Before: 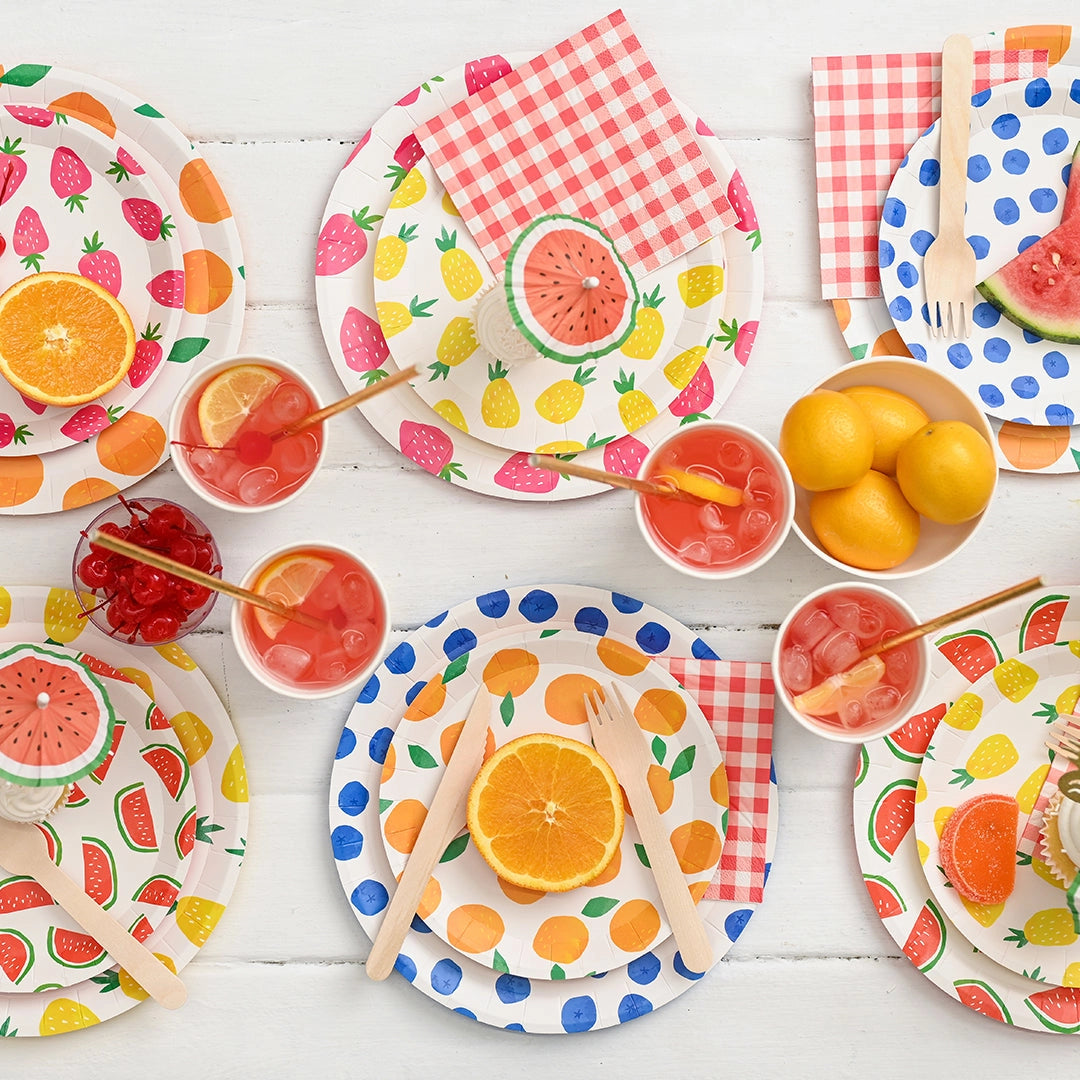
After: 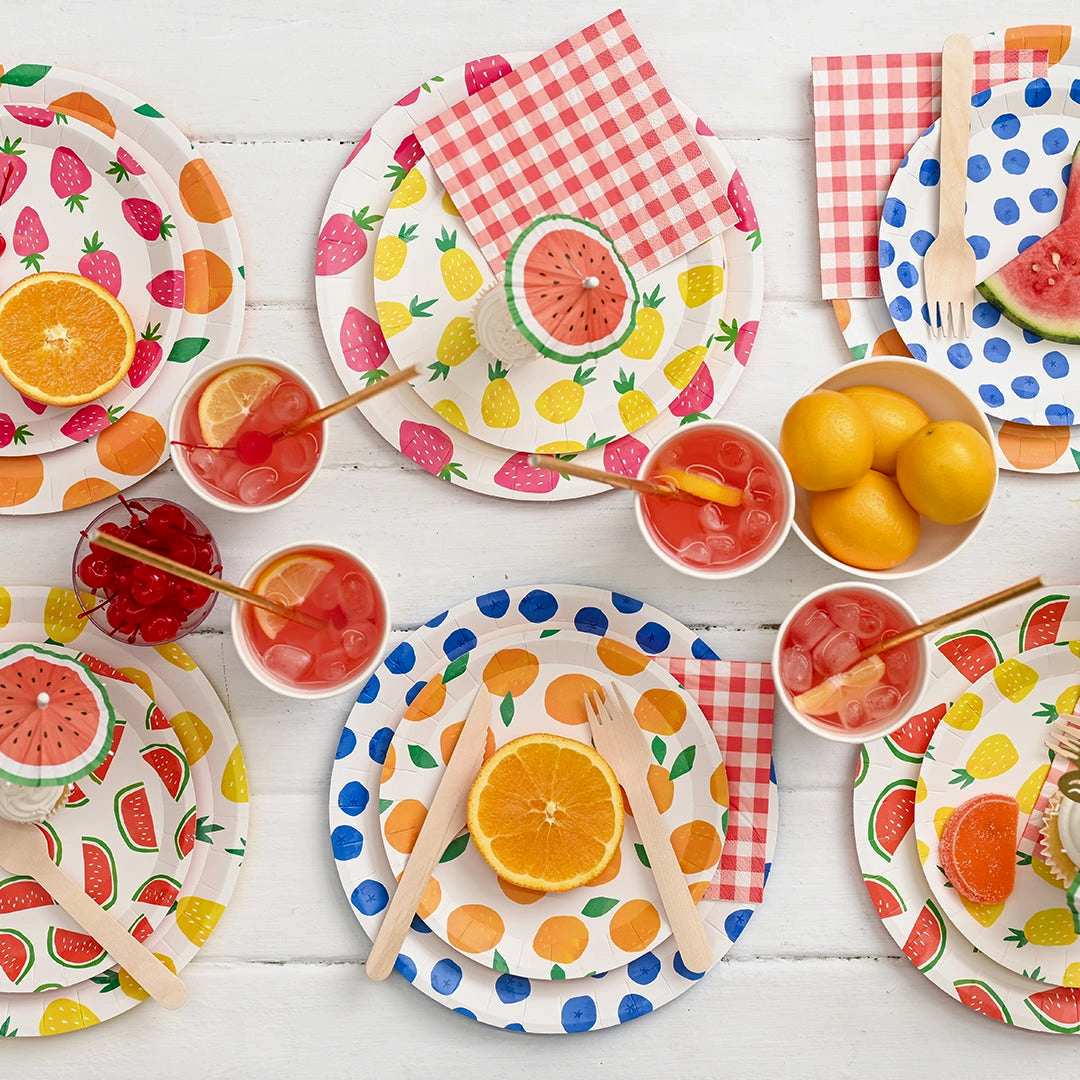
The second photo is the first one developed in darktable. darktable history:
contrast brightness saturation: brightness -0.096
